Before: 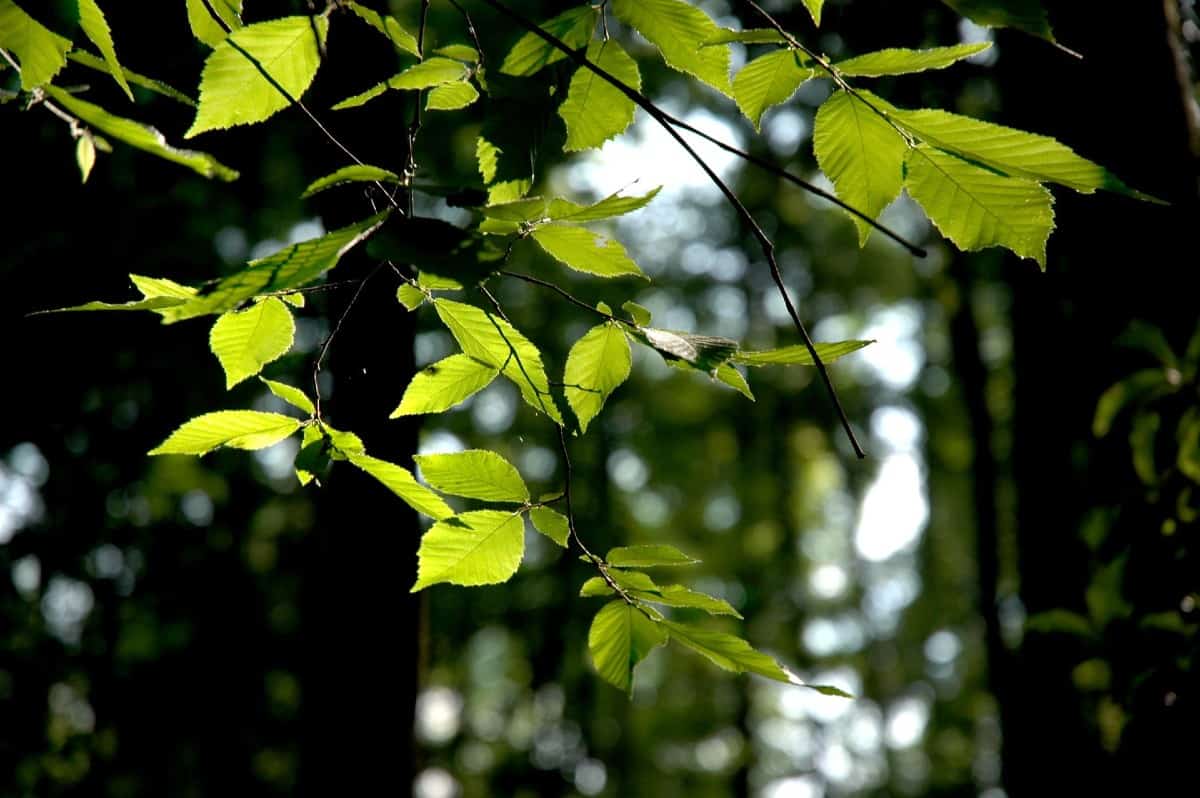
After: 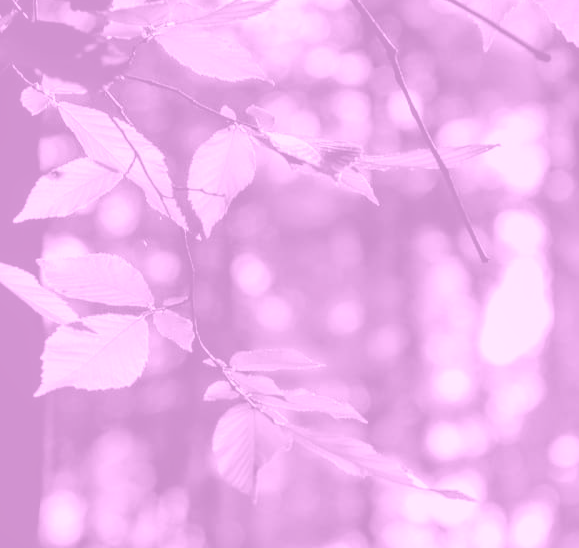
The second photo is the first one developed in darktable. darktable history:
local contrast: on, module defaults
crop: left 31.379%, top 24.658%, right 20.326%, bottom 6.628%
colorize: hue 331.2°, saturation 75%, source mix 30.28%, lightness 70.52%, version 1
